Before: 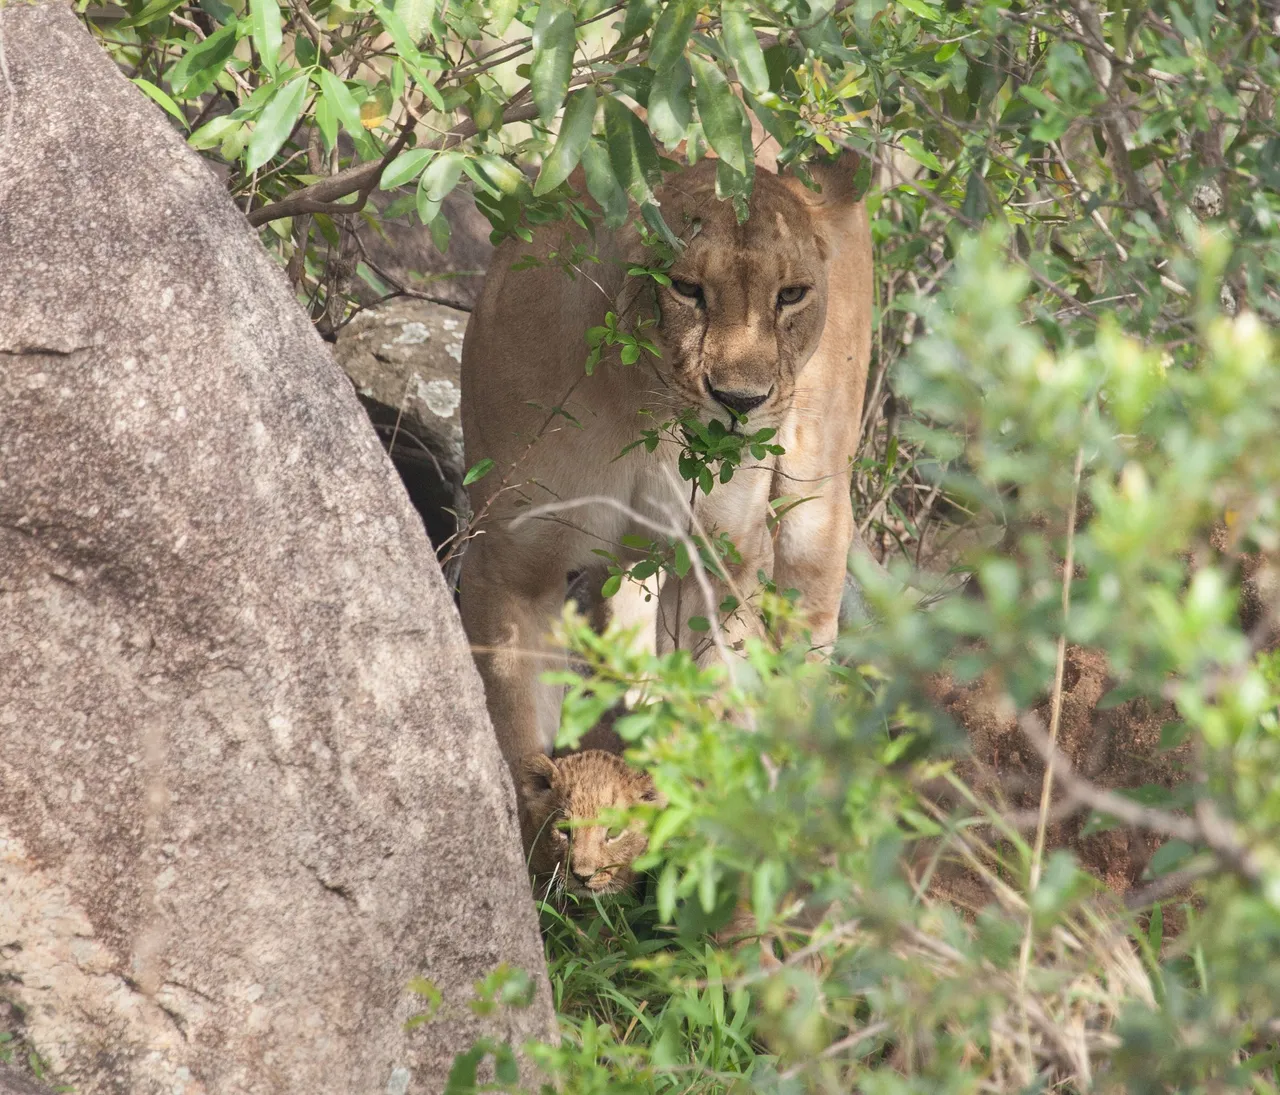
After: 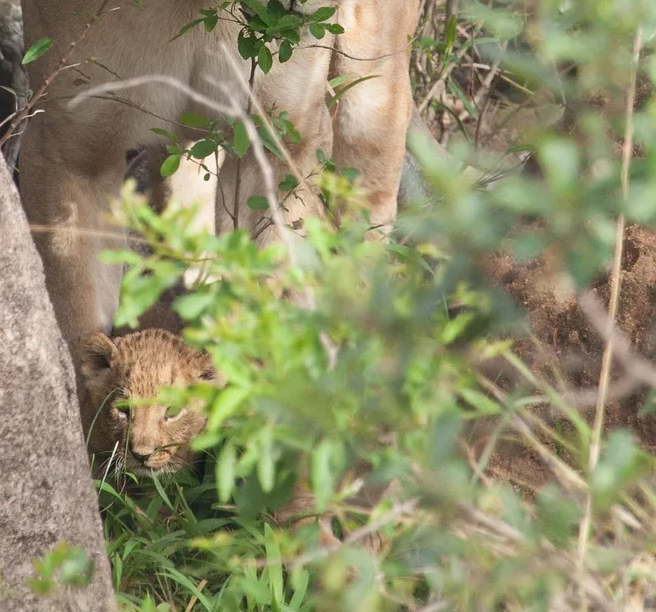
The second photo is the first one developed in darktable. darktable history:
crop: left 34.518%, top 38.452%, right 13.525%, bottom 5.397%
